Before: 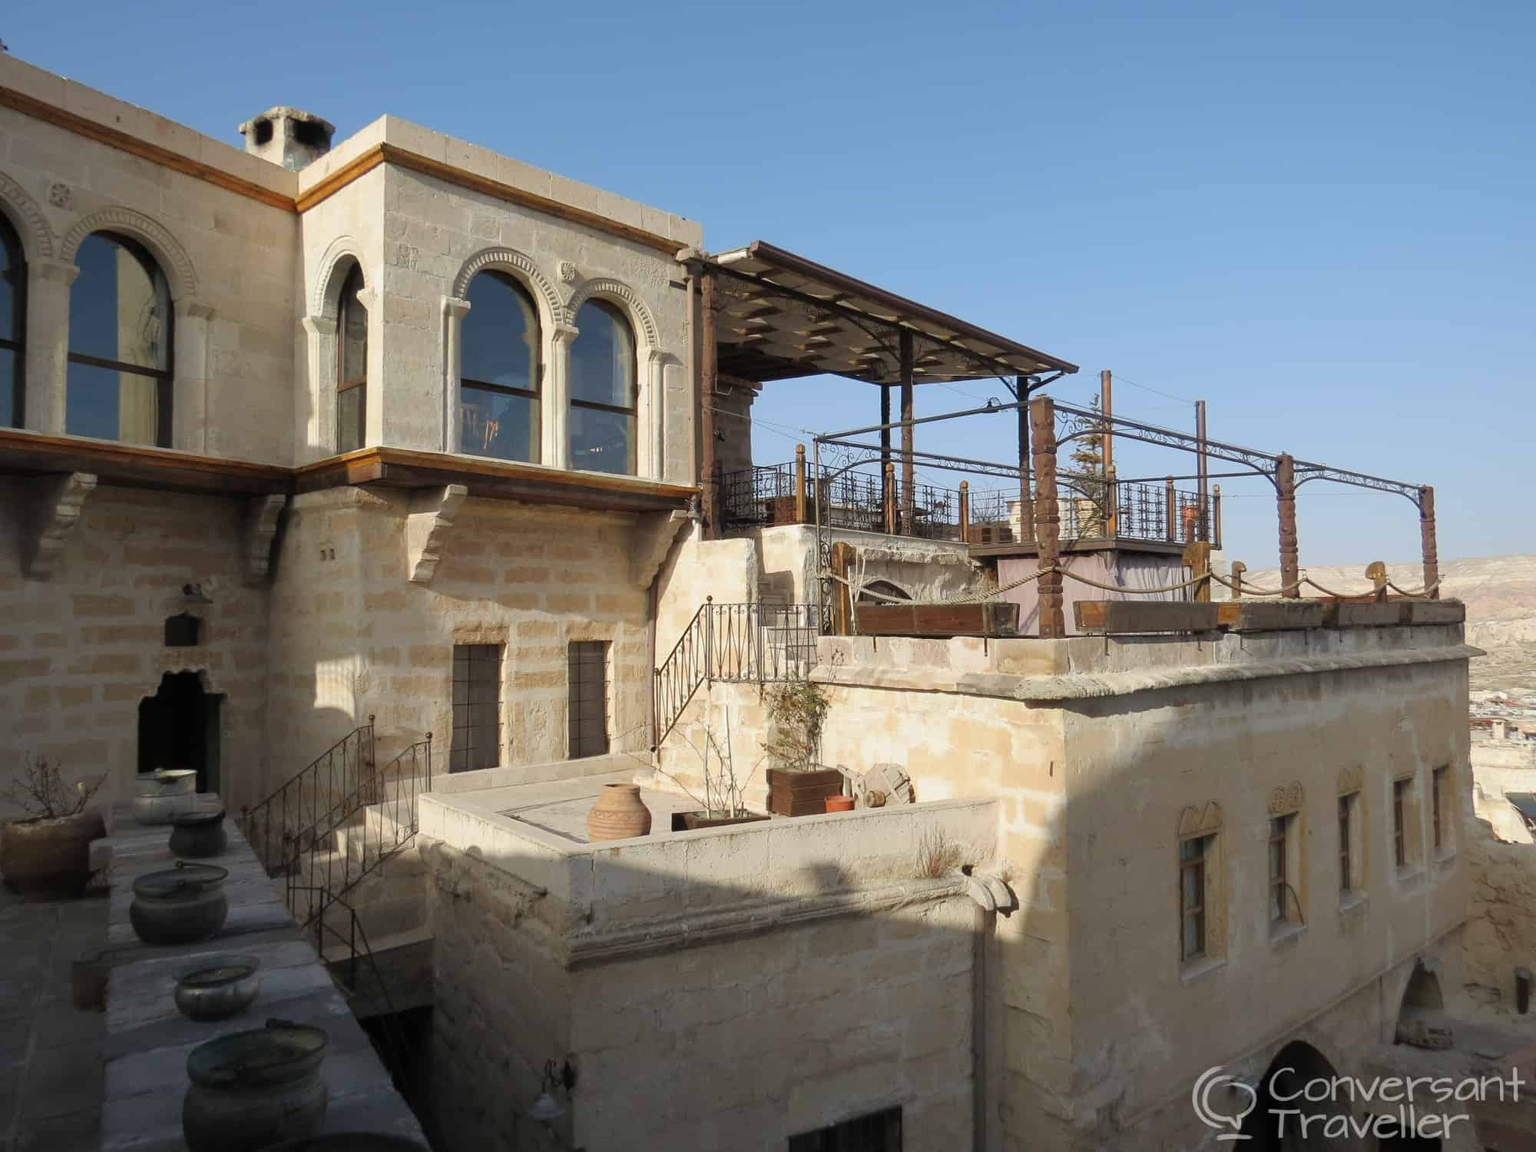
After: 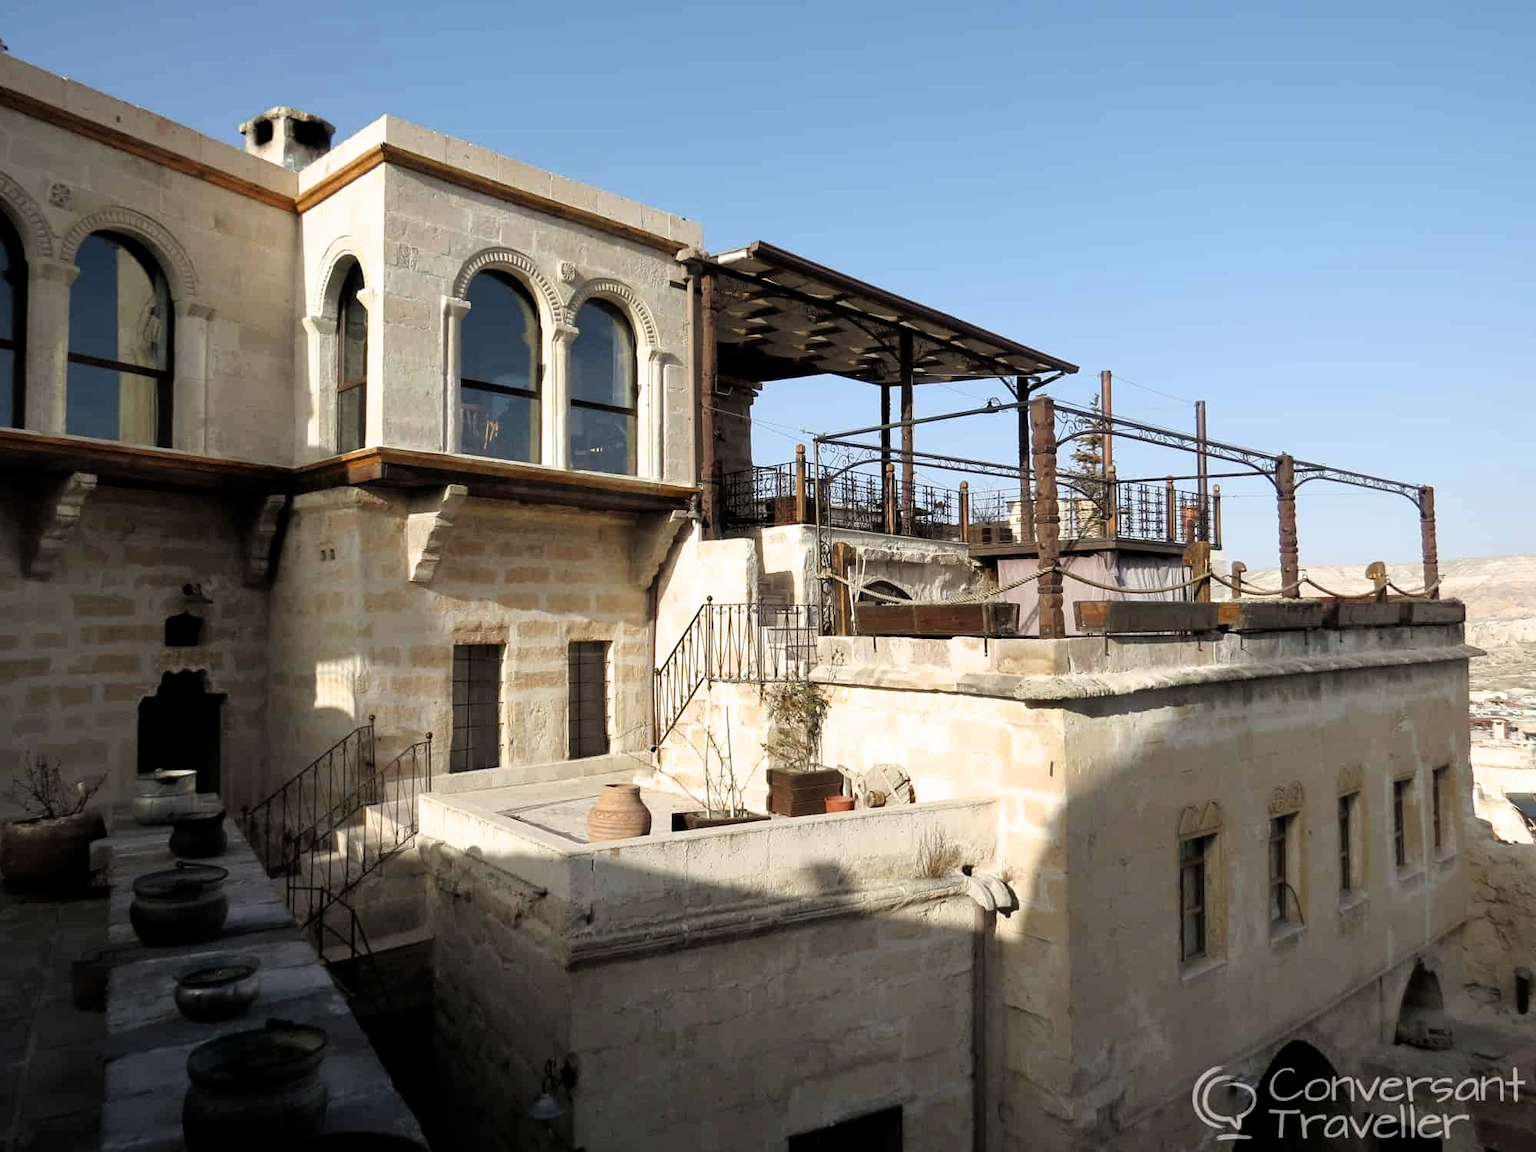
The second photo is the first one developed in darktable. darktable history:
levels: mode automatic, levels [0.101, 0.578, 0.953]
filmic rgb: black relative exposure -8.2 EV, white relative exposure 2.2 EV, target white luminance 99.942%, hardness 7.17, latitude 75.4%, contrast 1.319, highlights saturation mix -1.68%, shadows ↔ highlights balance 30.17%
